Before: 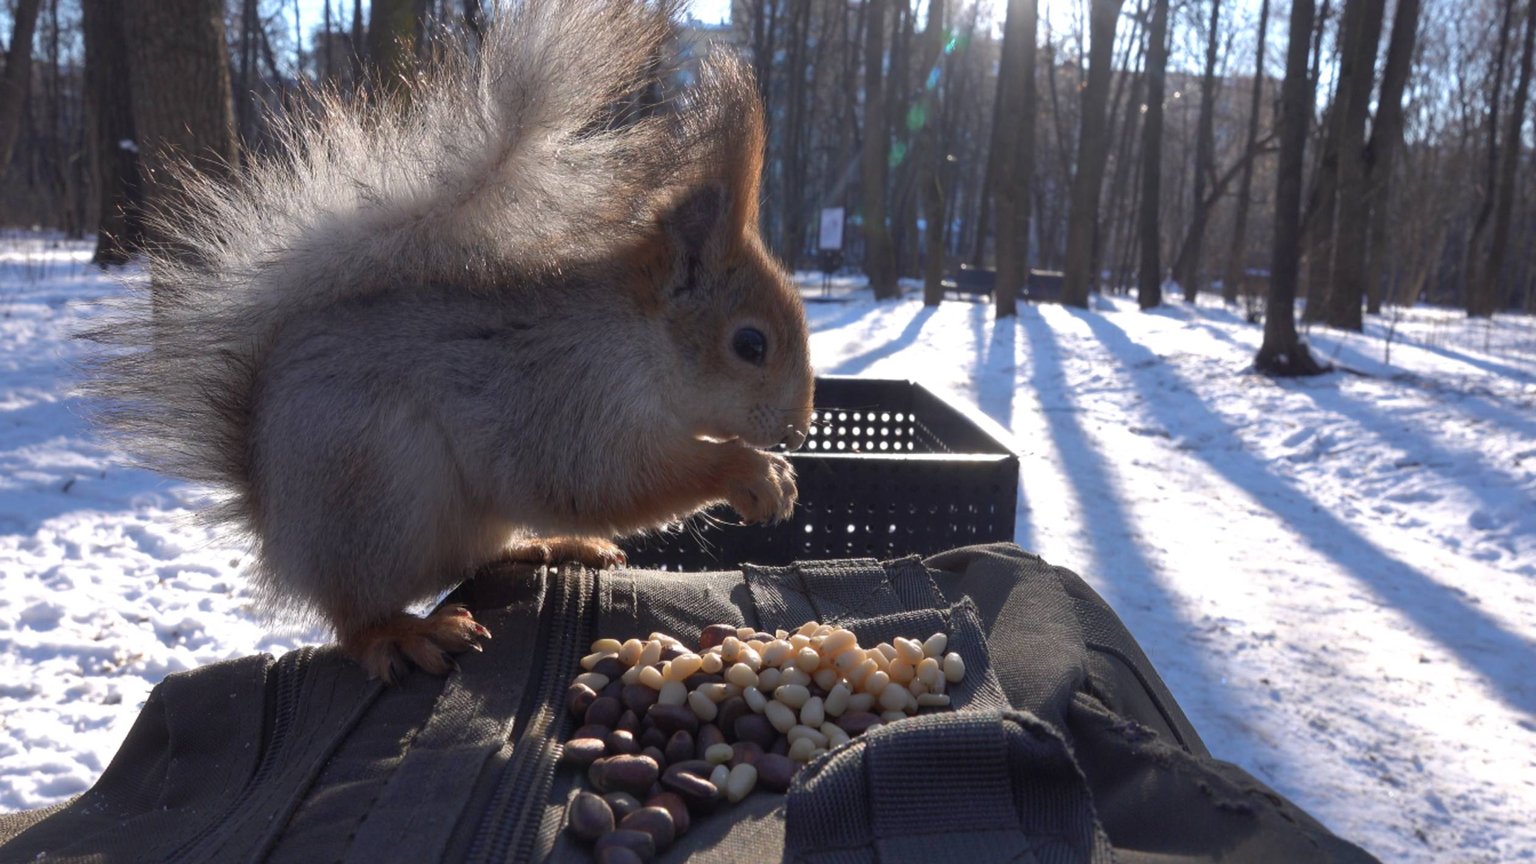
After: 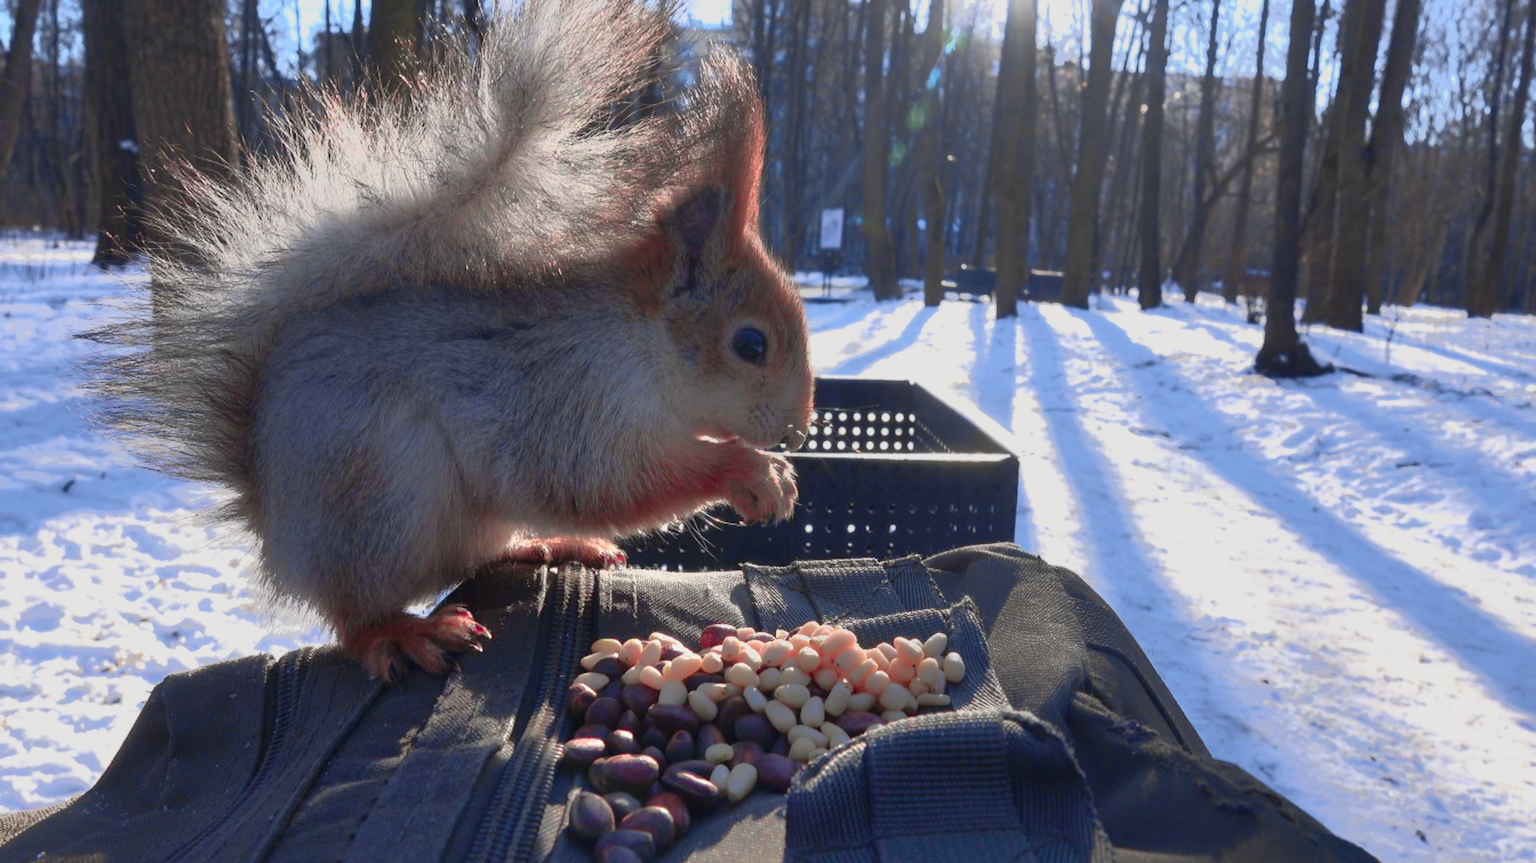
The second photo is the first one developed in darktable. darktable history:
exposure: exposure 0.2 EV, compensate highlight preservation false
tone curve: curves: ch0 [(0, 0) (0.23, 0.189) (0.486, 0.52) (0.822, 0.825) (0.994, 0.955)]; ch1 [(0, 0) (0.226, 0.261) (0.379, 0.442) (0.469, 0.468) (0.495, 0.498) (0.514, 0.509) (0.561, 0.603) (0.59, 0.656) (1, 1)]; ch2 [(0, 0) (0.269, 0.299) (0.459, 0.43) (0.498, 0.5) (0.523, 0.52) (0.586, 0.569) (0.635, 0.617) (0.659, 0.681) (0.718, 0.764) (1, 1)], color space Lab, independent channels, preserve colors none
tone equalizer: -7 EV -0.63 EV, -6 EV 1 EV, -5 EV -0.45 EV, -4 EV 0.43 EV, -3 EV 0.41 EV, -2 EV 0.15 EV, -1 EV -0.15 EV, +0 EV -0.39 EV, smoothing diameter 25%, edges refinement/feathering 10, preserve details guided filter
